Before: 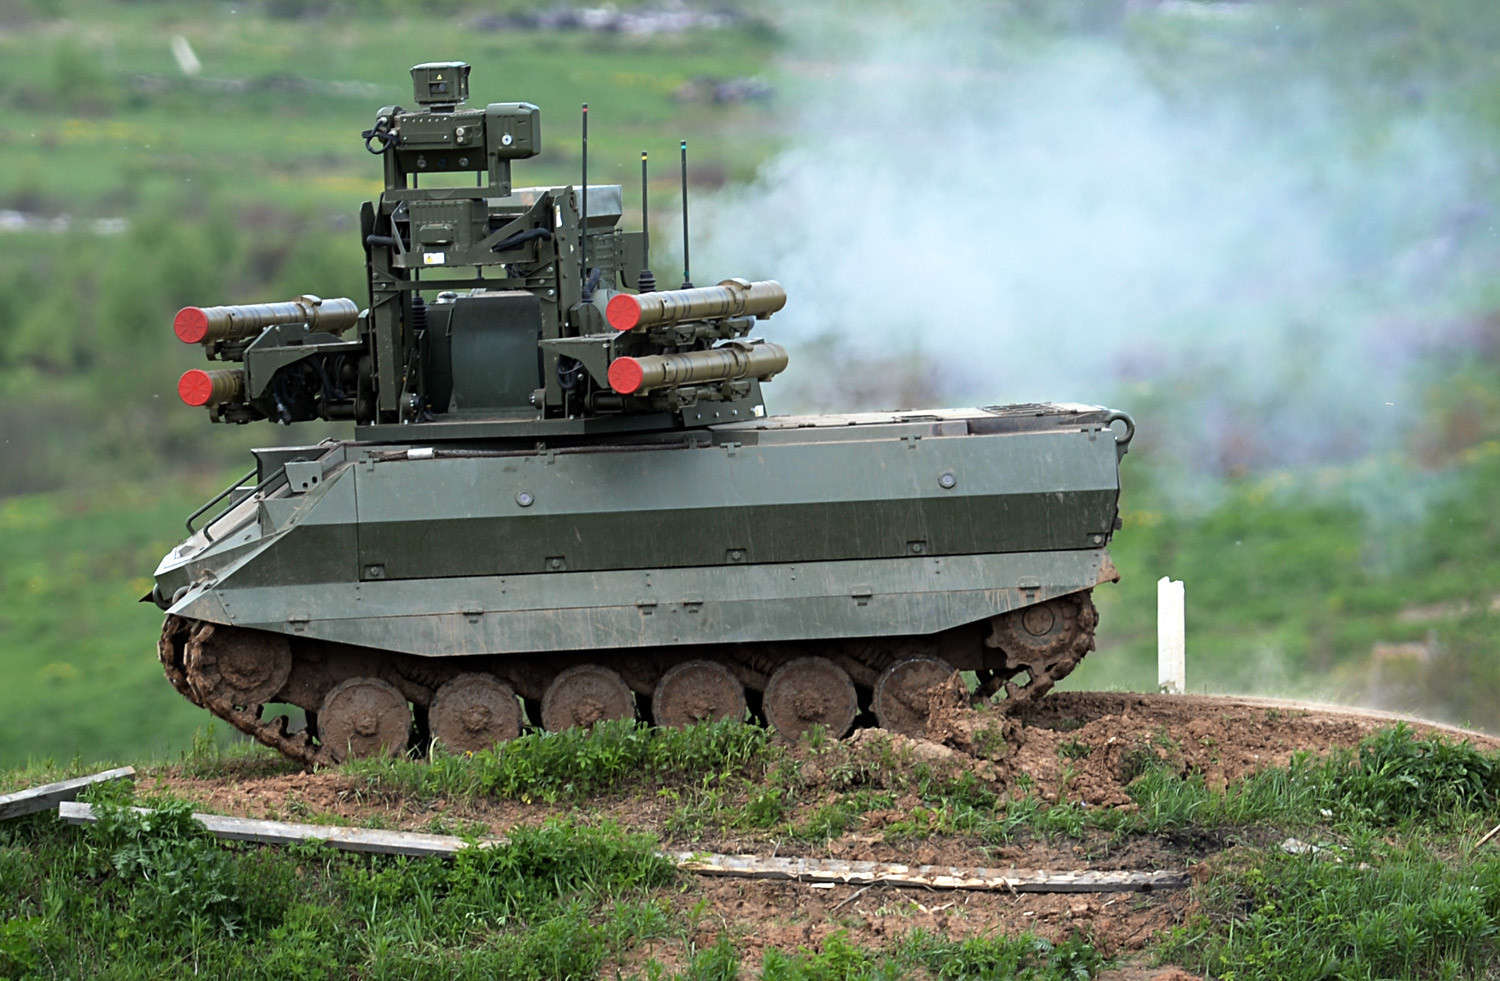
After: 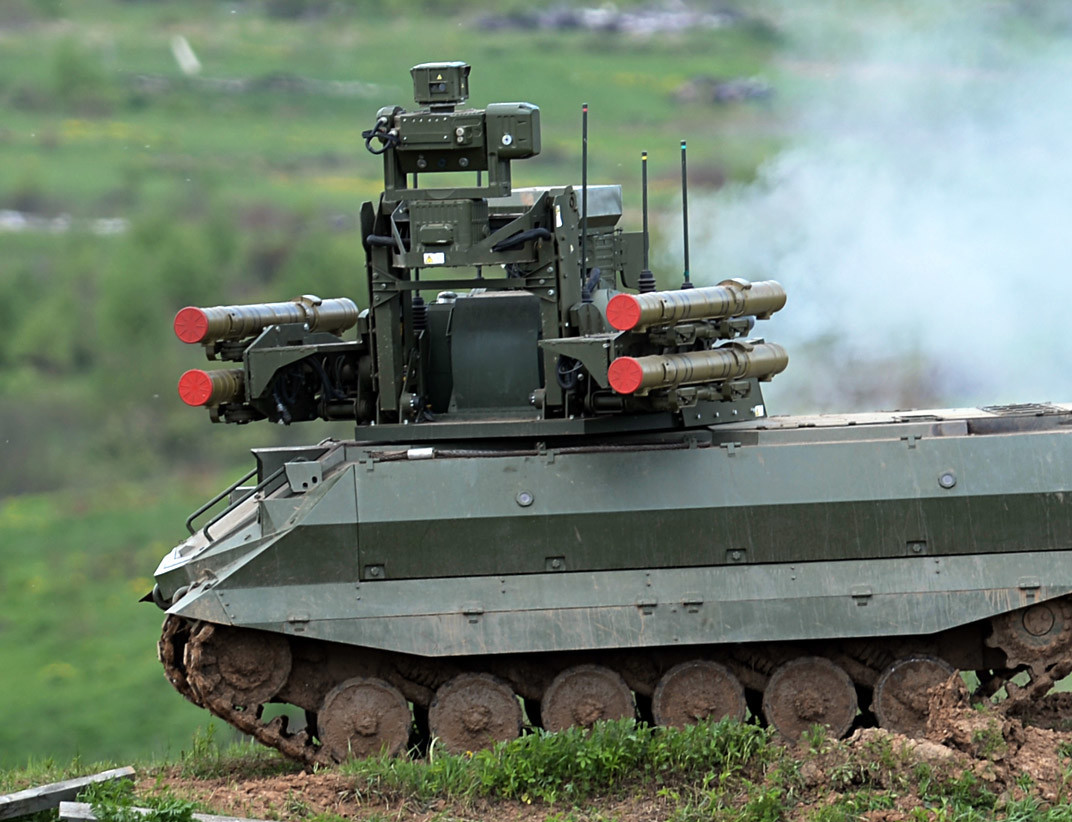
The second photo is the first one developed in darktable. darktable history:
crop: right 28.488%, bottom 16.121%
